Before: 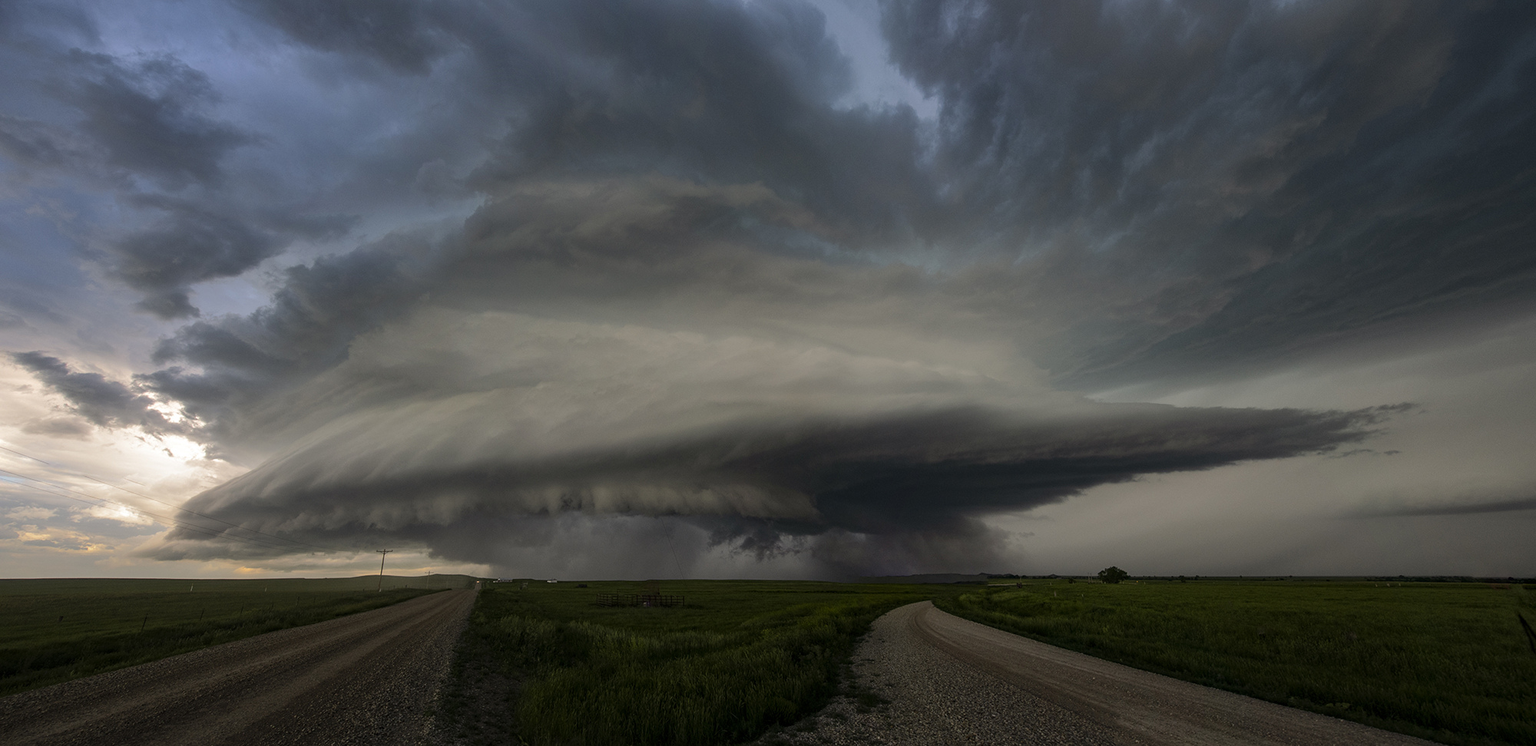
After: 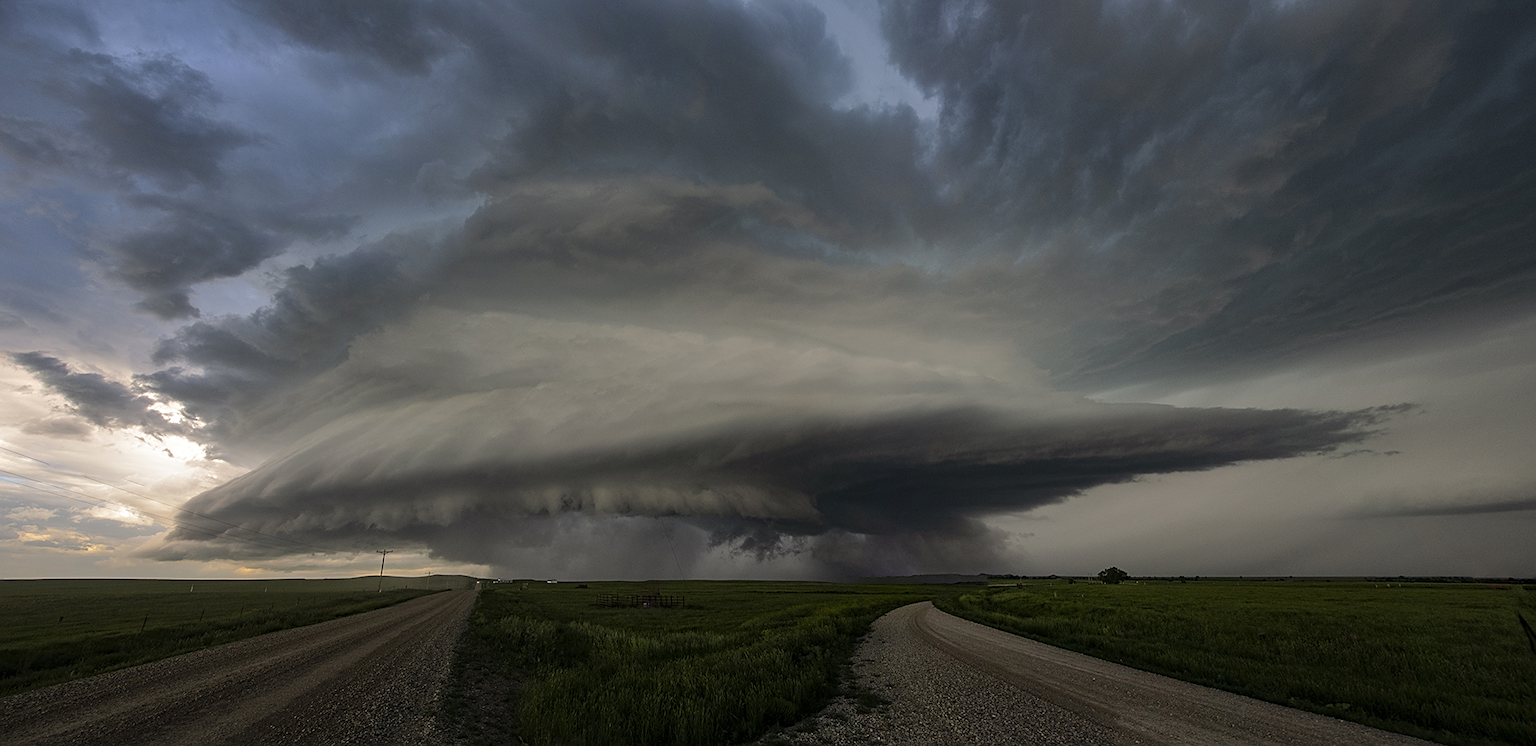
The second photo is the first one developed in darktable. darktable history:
sharpen: amount 0.478
tone equalizer: on, module defaults
shadows and highlights: shadows 20.55, highlights -20.99, soften with gaussian
